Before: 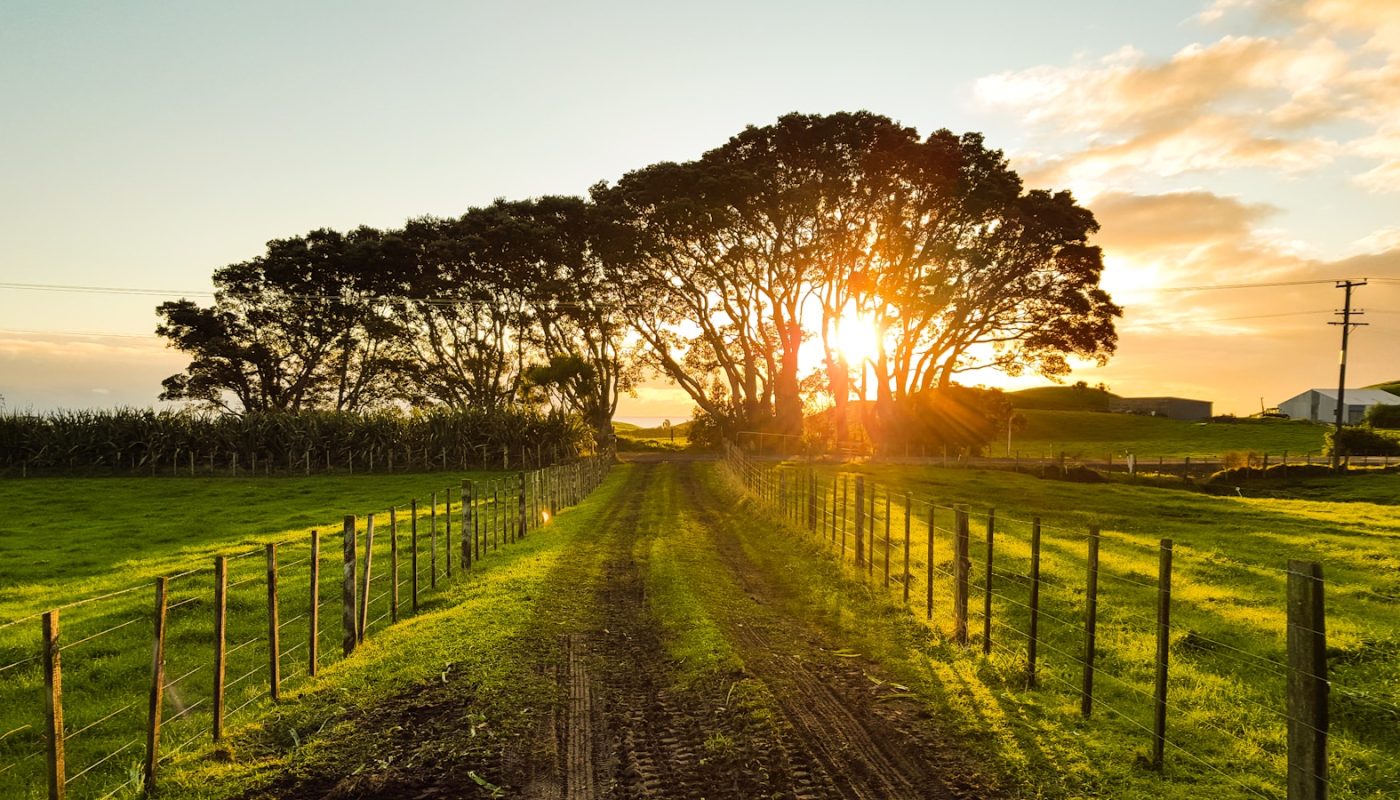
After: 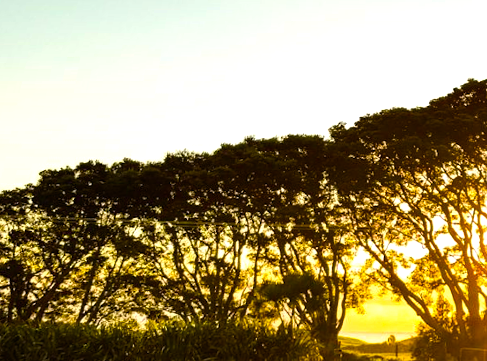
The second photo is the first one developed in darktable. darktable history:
color balance rgb: linear chroma grading › global chroma 9%, perceptual saturation grading › global saturation 36%, perceptual saturation grading › shadows 35%, perceptual brilliance grading › global brilliance 15%, perceptual brilliance grading › shadows -35%, global vibrance 15%
exposure: compensate highlight preservation false
crop and rotate: left 10.817%, top 0.062%, right 47.194%, bottom 53.626%
rotate and perspective: rotation 0.72°, lens shift (vertical) -0.352, lens shift (horizontal) -0.051, crop left 0.152, crop right 0.859, crop top 0.019, crop bottom 0.964
